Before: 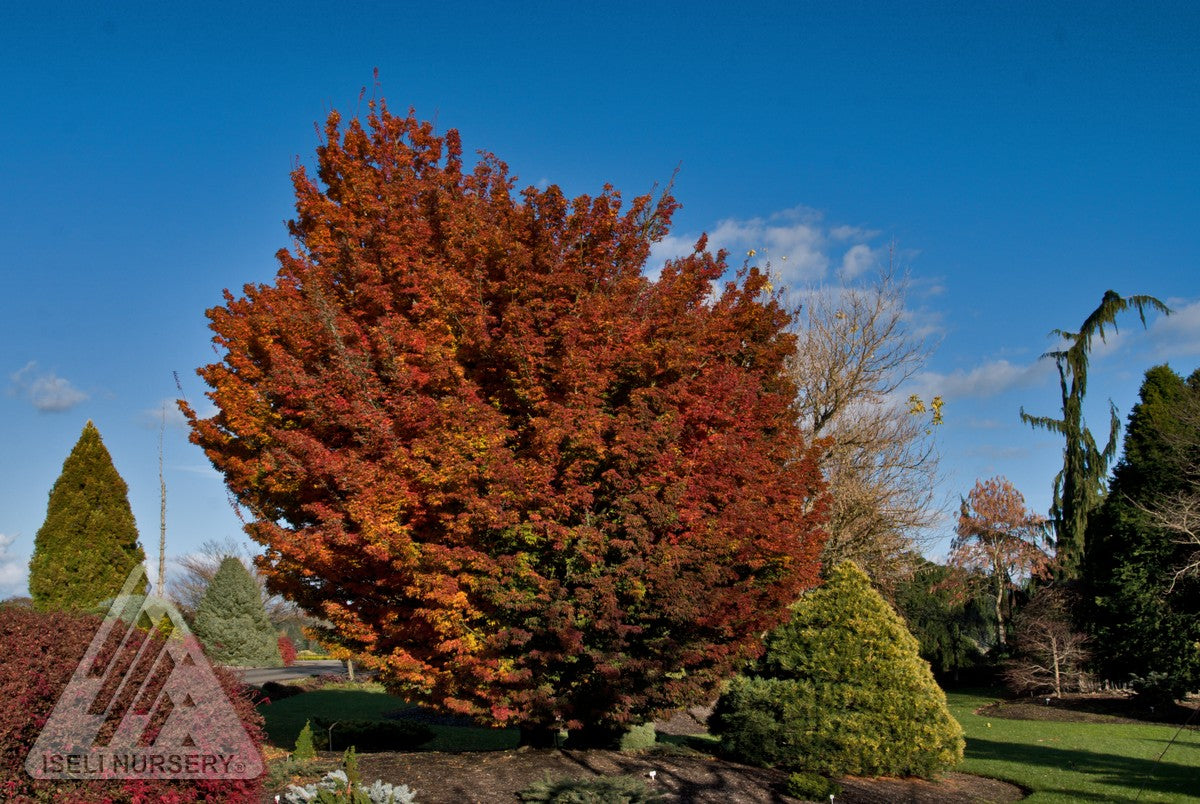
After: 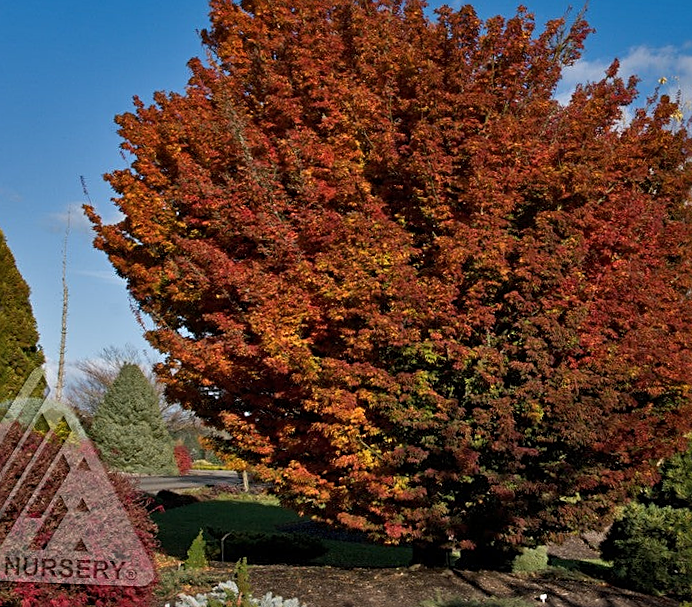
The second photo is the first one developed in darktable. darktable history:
crop: left 8.966%, top 23.852%, right 34.699%, bottom 4.703%
rotate and perspective: rotation 2.27°, automatic cropping off
sharpen: on, module defaults
